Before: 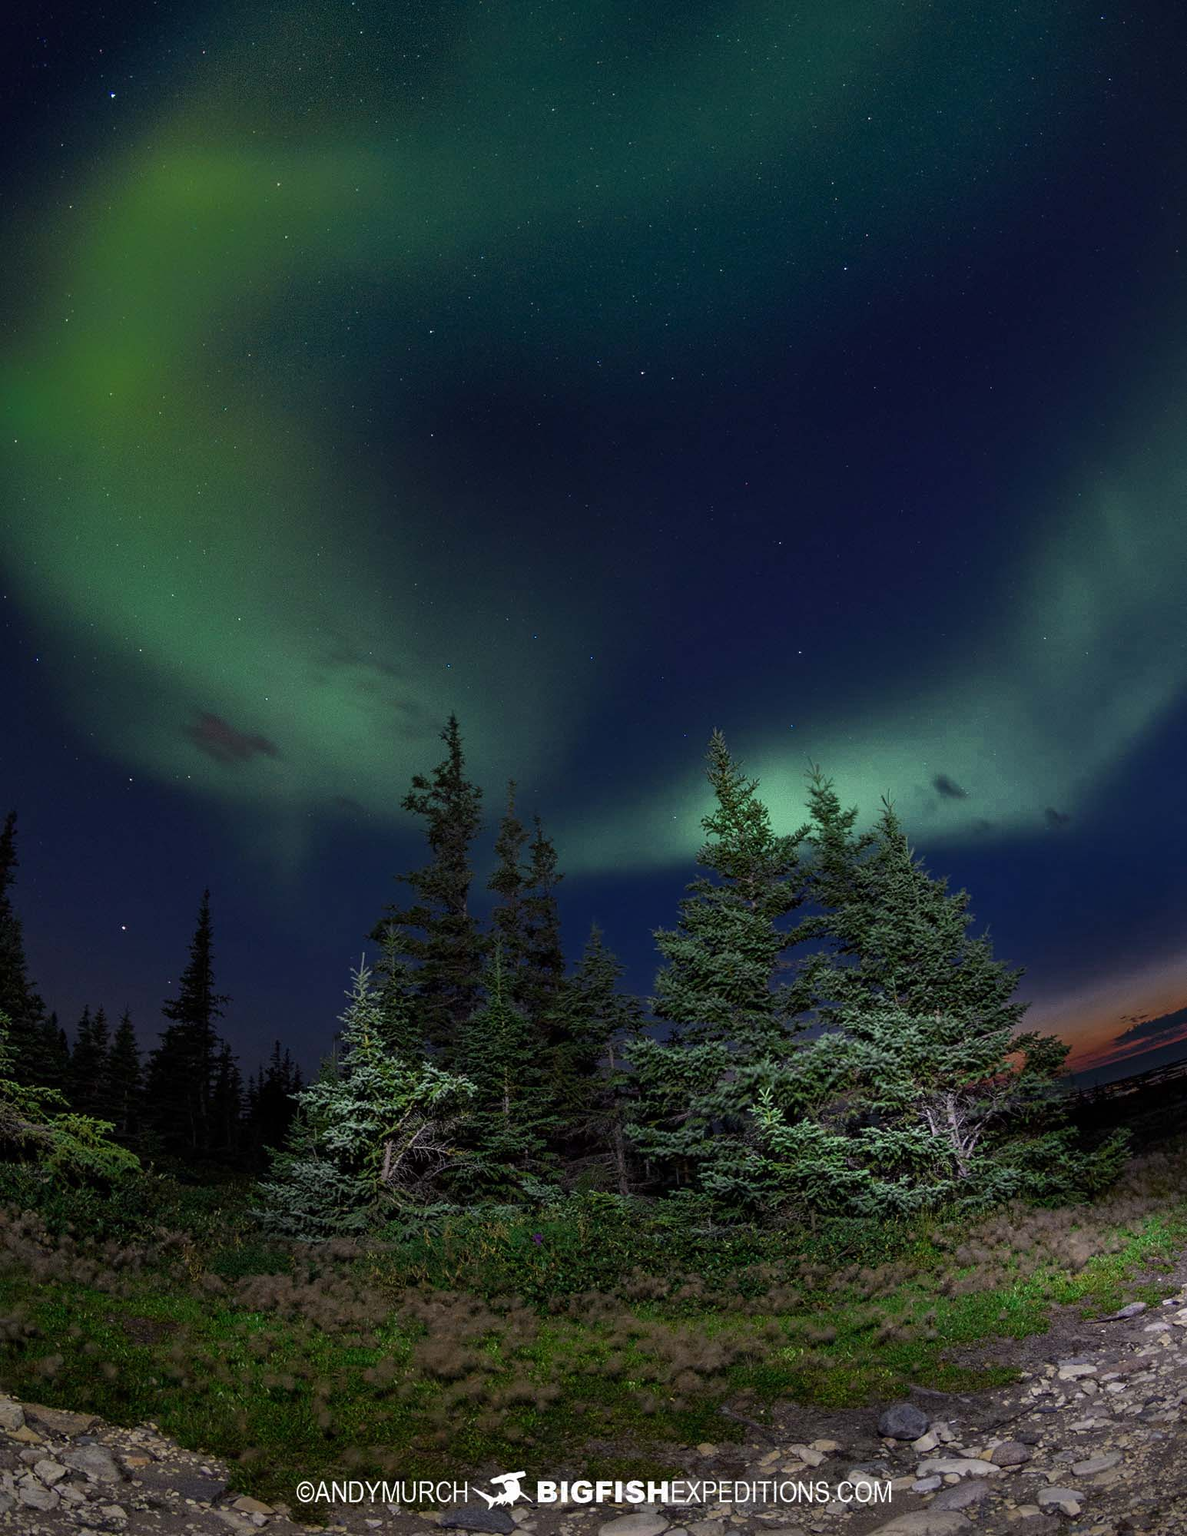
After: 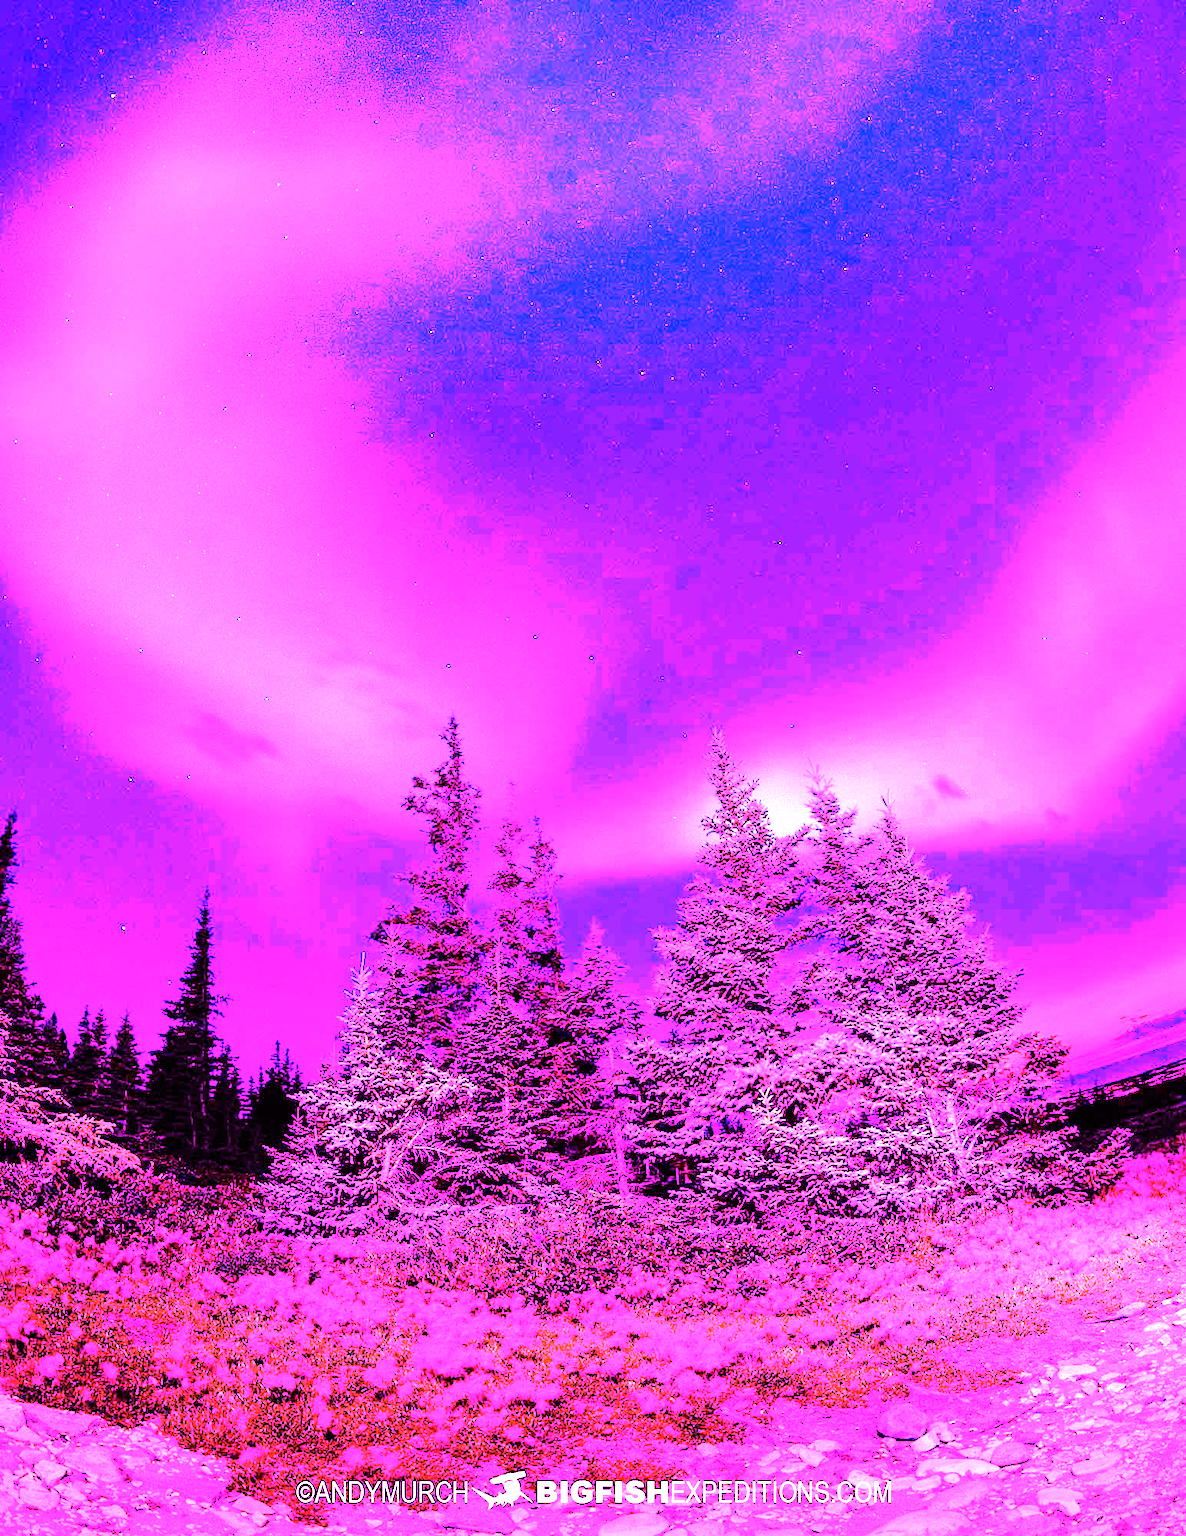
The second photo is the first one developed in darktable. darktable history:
white balance: red 8, blue 8
tone equalizer: -8 EV -1.08 EV, -7 EV -1.01 EV, -6 EV -0.867 EV, -5 EV -0.578 EV, -3 EV 0.578 EV, -2 EV 0.867 EV, -1 EV 1.01 EV, +0 EV 1.08 EV, edges refinement/feathering 500, mask exposure compensation -1.57 EV, preserve details no
